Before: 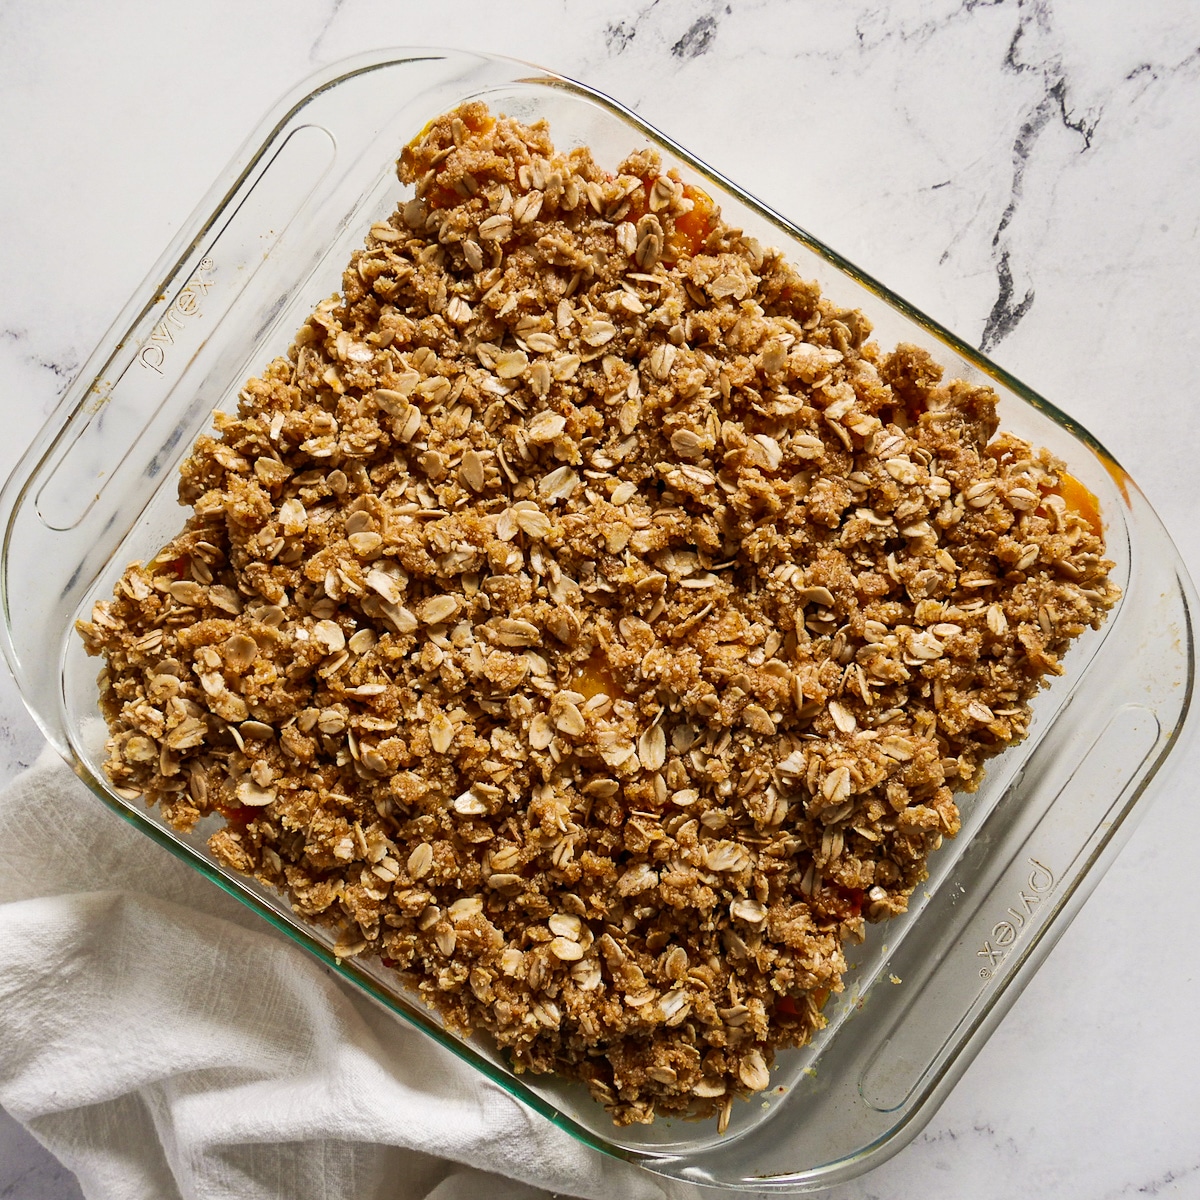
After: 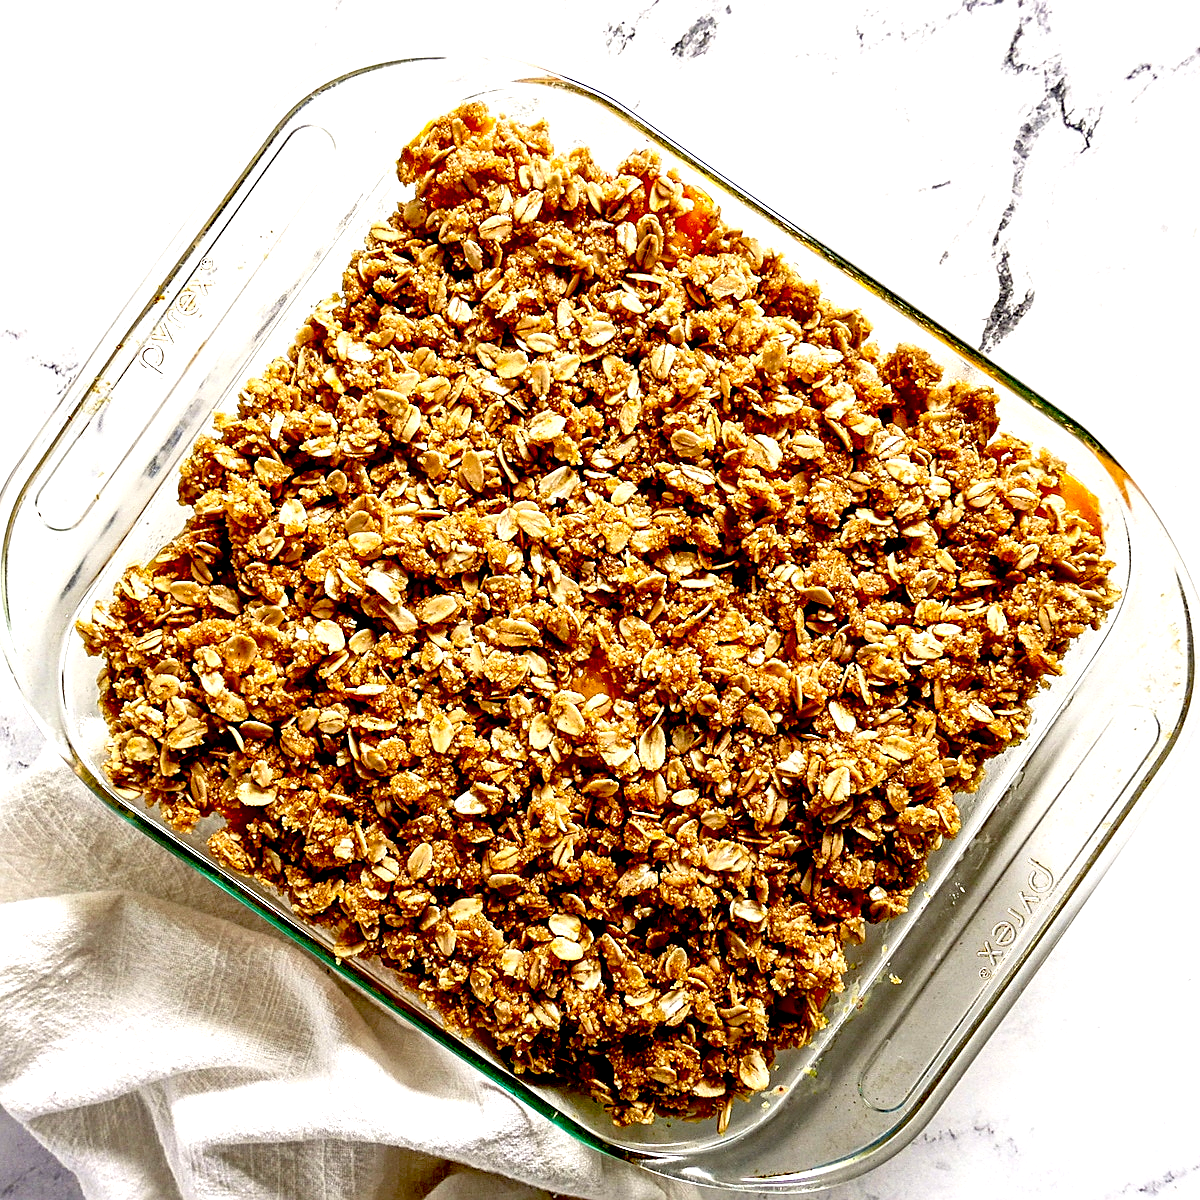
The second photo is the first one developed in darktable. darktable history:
exposure: black level correction 0.036, exposure 0.91 EV, compensate highlight preservation false
local contrast: on, module defaults
sharpen: amount 0.49
